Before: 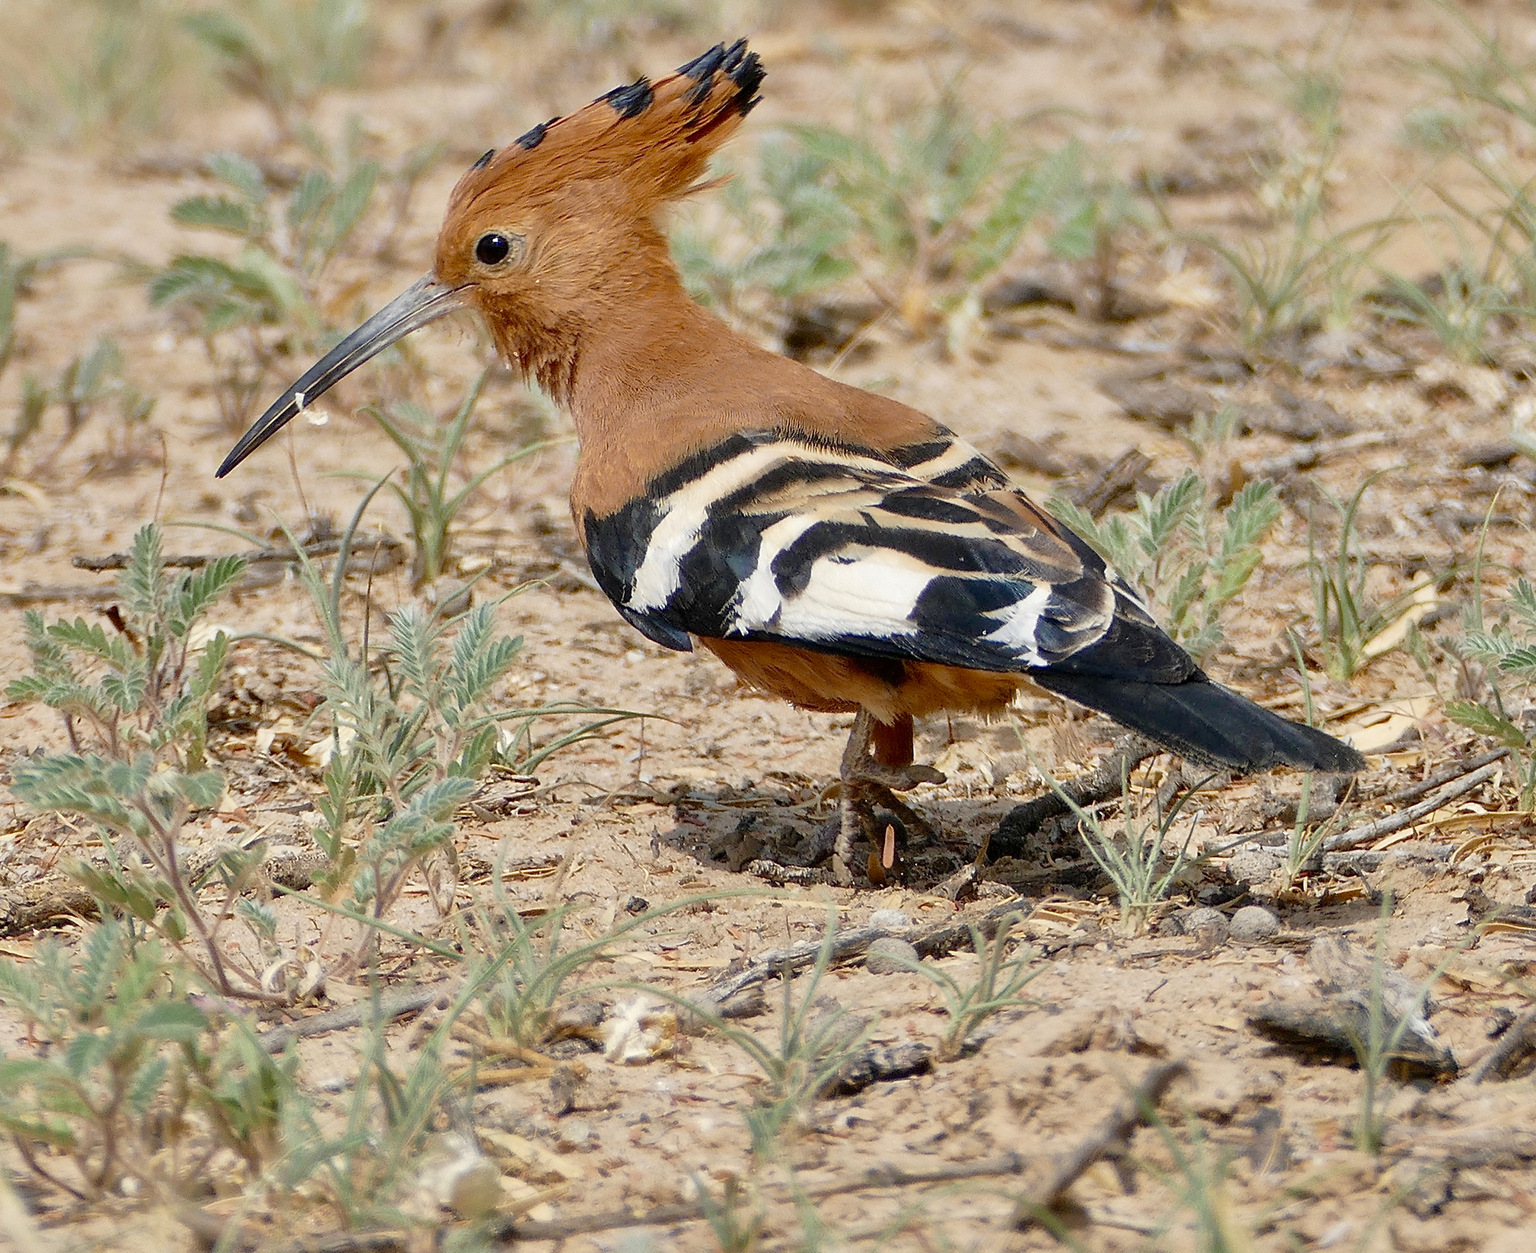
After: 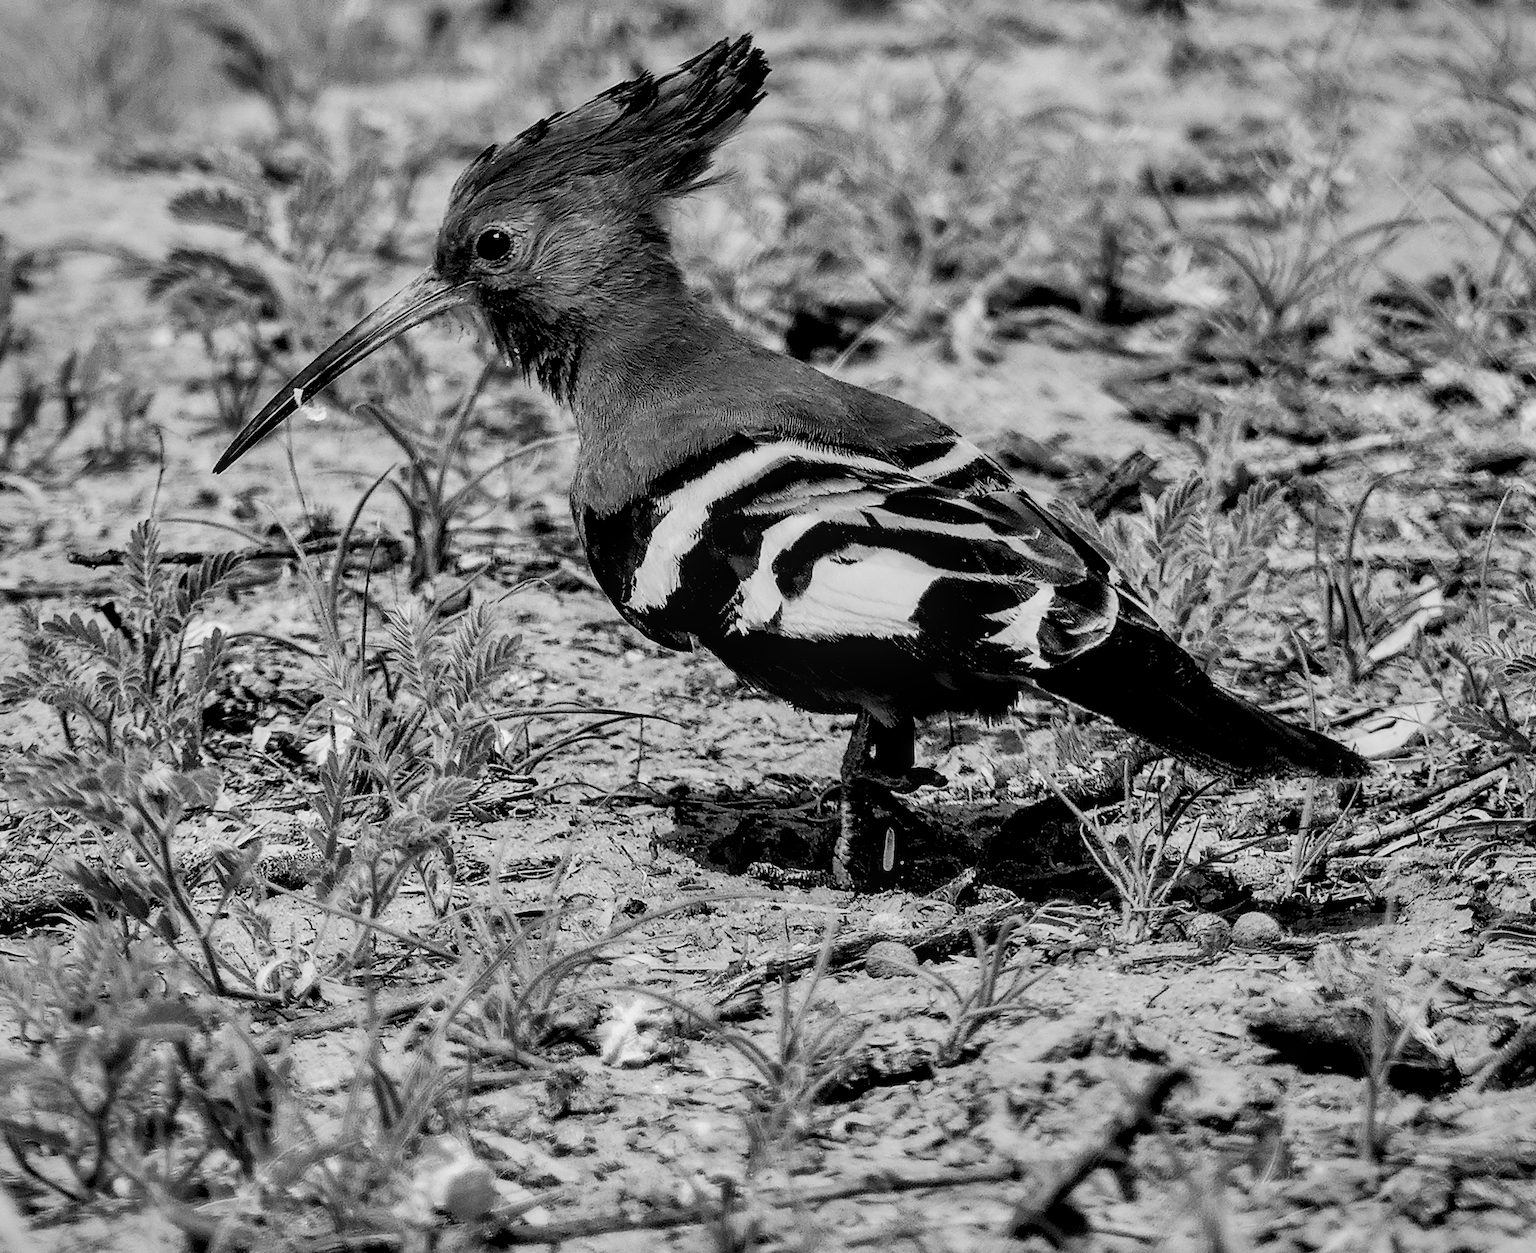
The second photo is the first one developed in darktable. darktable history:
local contrast: on, module defaults
crop and rotate: angle -0.363°
color calibration: output gray [0.22, 0.42, 0.37, 0], illuminant custom, x 0.367, y 0.392, temperature 4436.6 K
filmic rgb: black relative exposure -5.11 EV, white relative exposure 4 EV, hardness 2.9, contrast 1.301
tone curve: curves: ch0 [(0, 0) (0.058, 0.027) (0.214, 0.183) (0.304, 0.288) (0.522, 0.549) (0.658, 0.7) (0.741, 0.775) (0.844, 0.866) (0.986, 0.957)]; ch1 [(0, 0) (0.172, 0.123) (0.312, 0.296) (0.437, 0.429) (0.471, 0.469) (0.502, 0.5) (0.513, 0.515) (0.572, 0.603) (0.617, 0.653) (0.68, 0.724) (0.889, 0.924) (1, 1)]; ch2 [(0, 0) (0.411, 0.424) (0.489, 0.49) (0.502, 0.5) (0.517, 0.519) (0.549, 0.578) (0.604, 0.628) (0.693, 0.686) (1, 1)], preserve colors none
contrast brightness saturation: brightness -0.246, saturation 0.197
vignetting: fall-off radius 60.79%, brightness -0.168
levels: levels [0.062, 0.494, 0.925]
